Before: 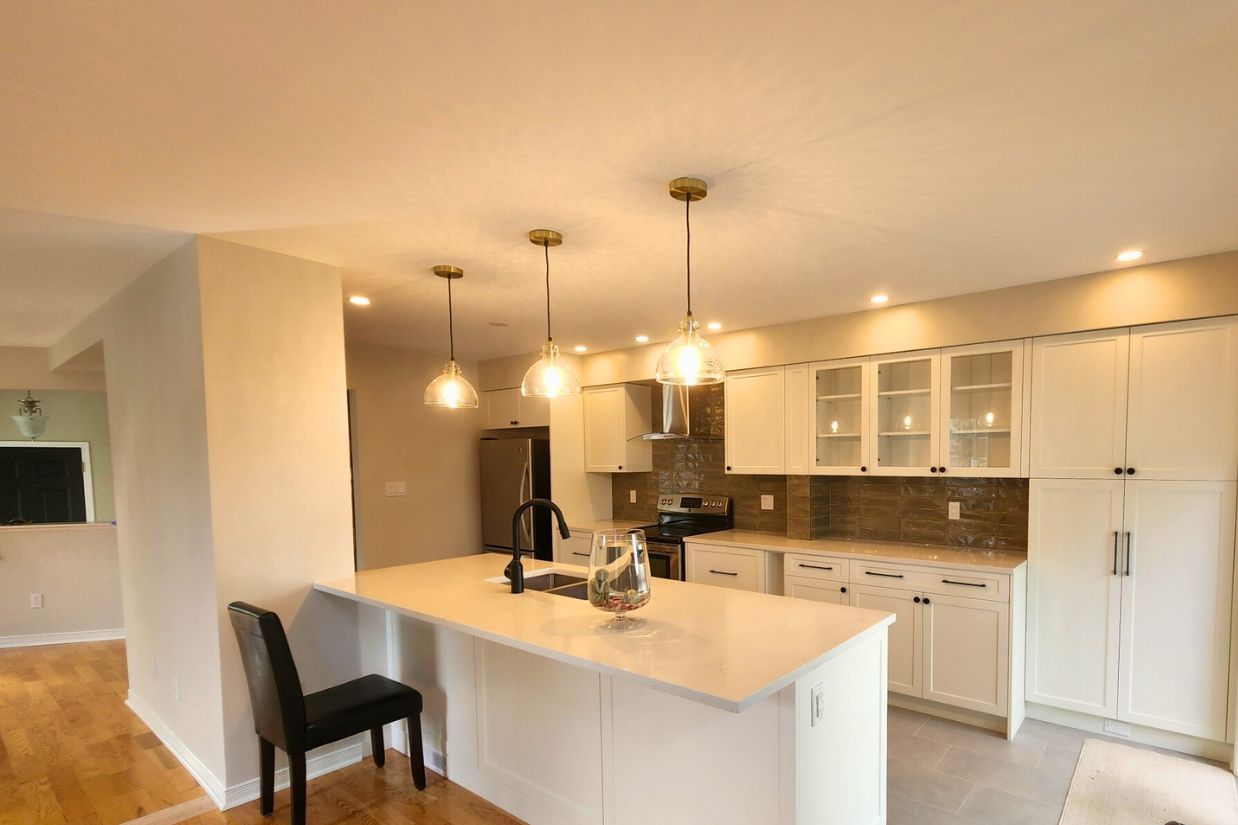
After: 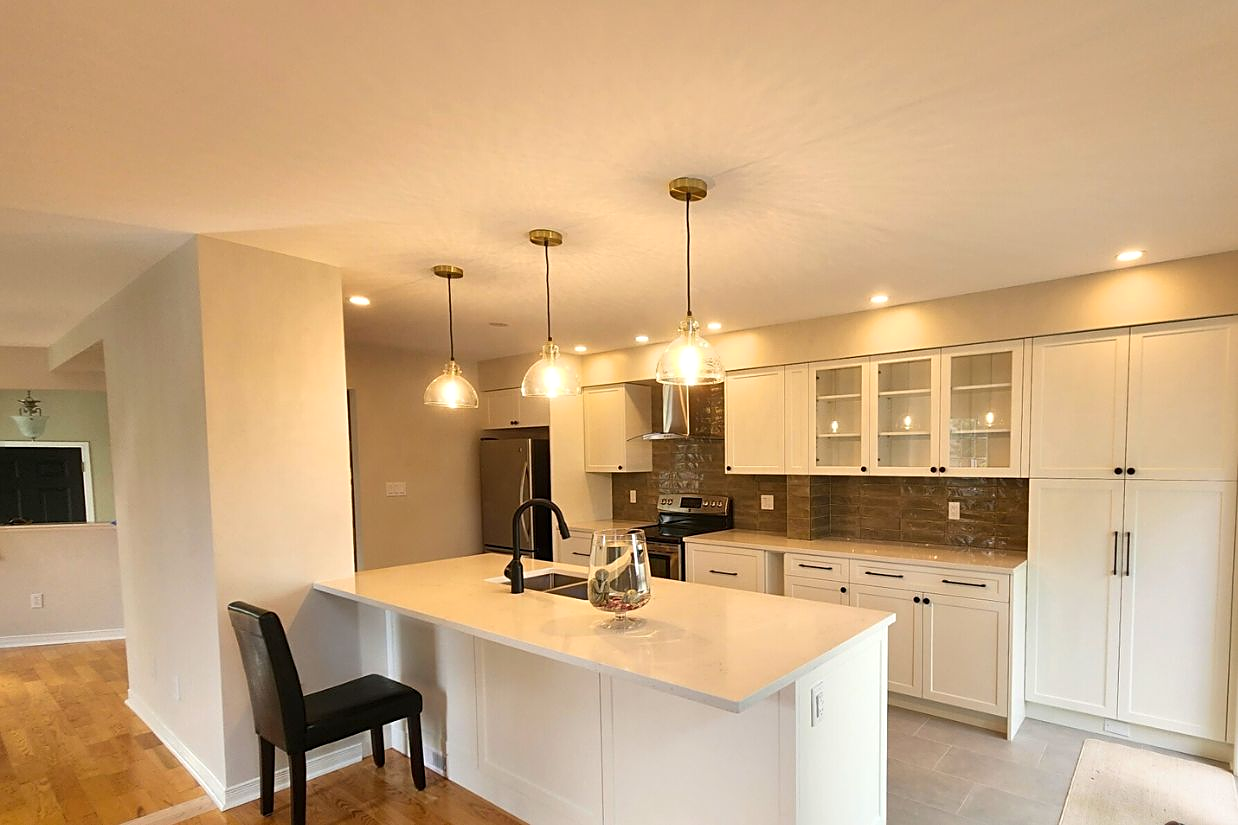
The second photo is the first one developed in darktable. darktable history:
exposure: exposure 0.081 EV, compensate highlight preservation false
sharpen: on, module defaults
